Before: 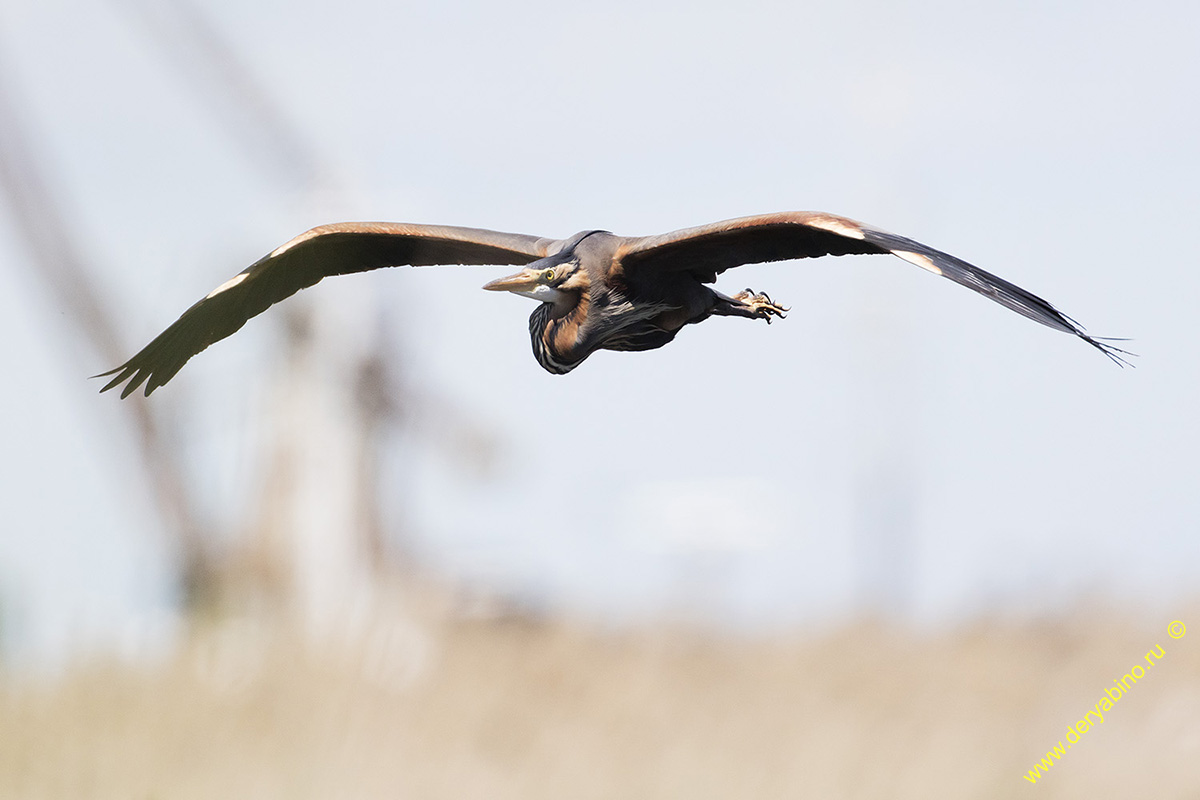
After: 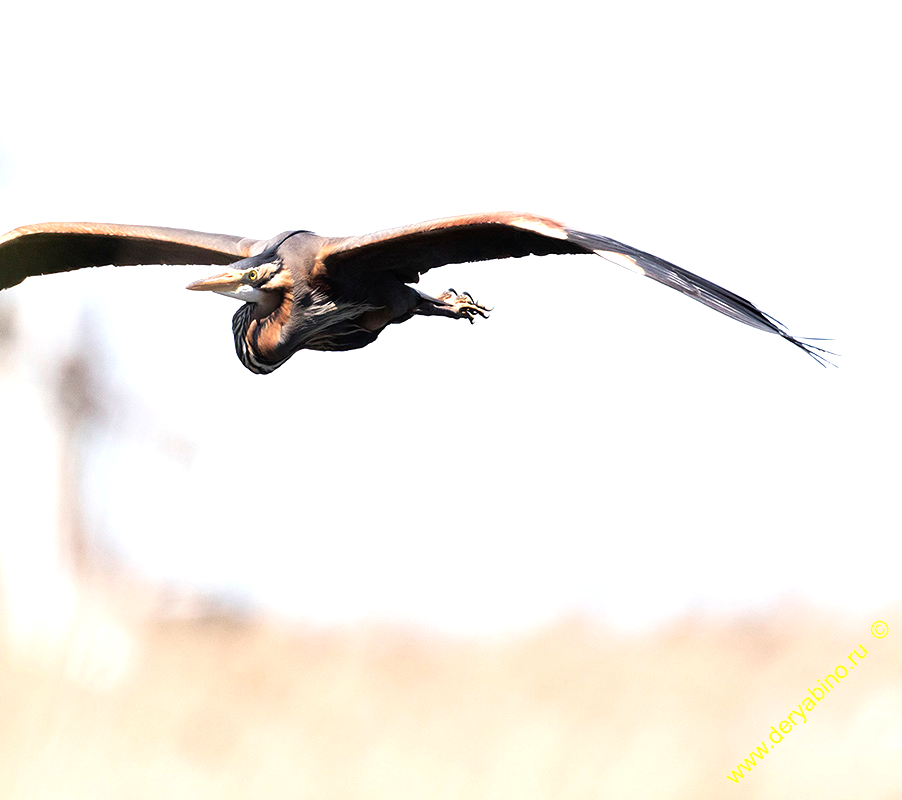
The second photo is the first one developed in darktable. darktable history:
crop and rotate: left 24.802%
tone equalizer: -8 EV -0.455 EV, -7 EV -0.395 EV, -6 EV -0.358 EV, -5 EV -0.208 EV, -3 EV 0.195 EV, -2 EV 0.321 EV, -1 EV 0.404 EV, +0 EV 0.386 EV, edges refinement/feathering 500, mask exposure compensation -1.57 EV, preserve details no
exposure: exposure 0.223 EV, compensate highlight preservation false
